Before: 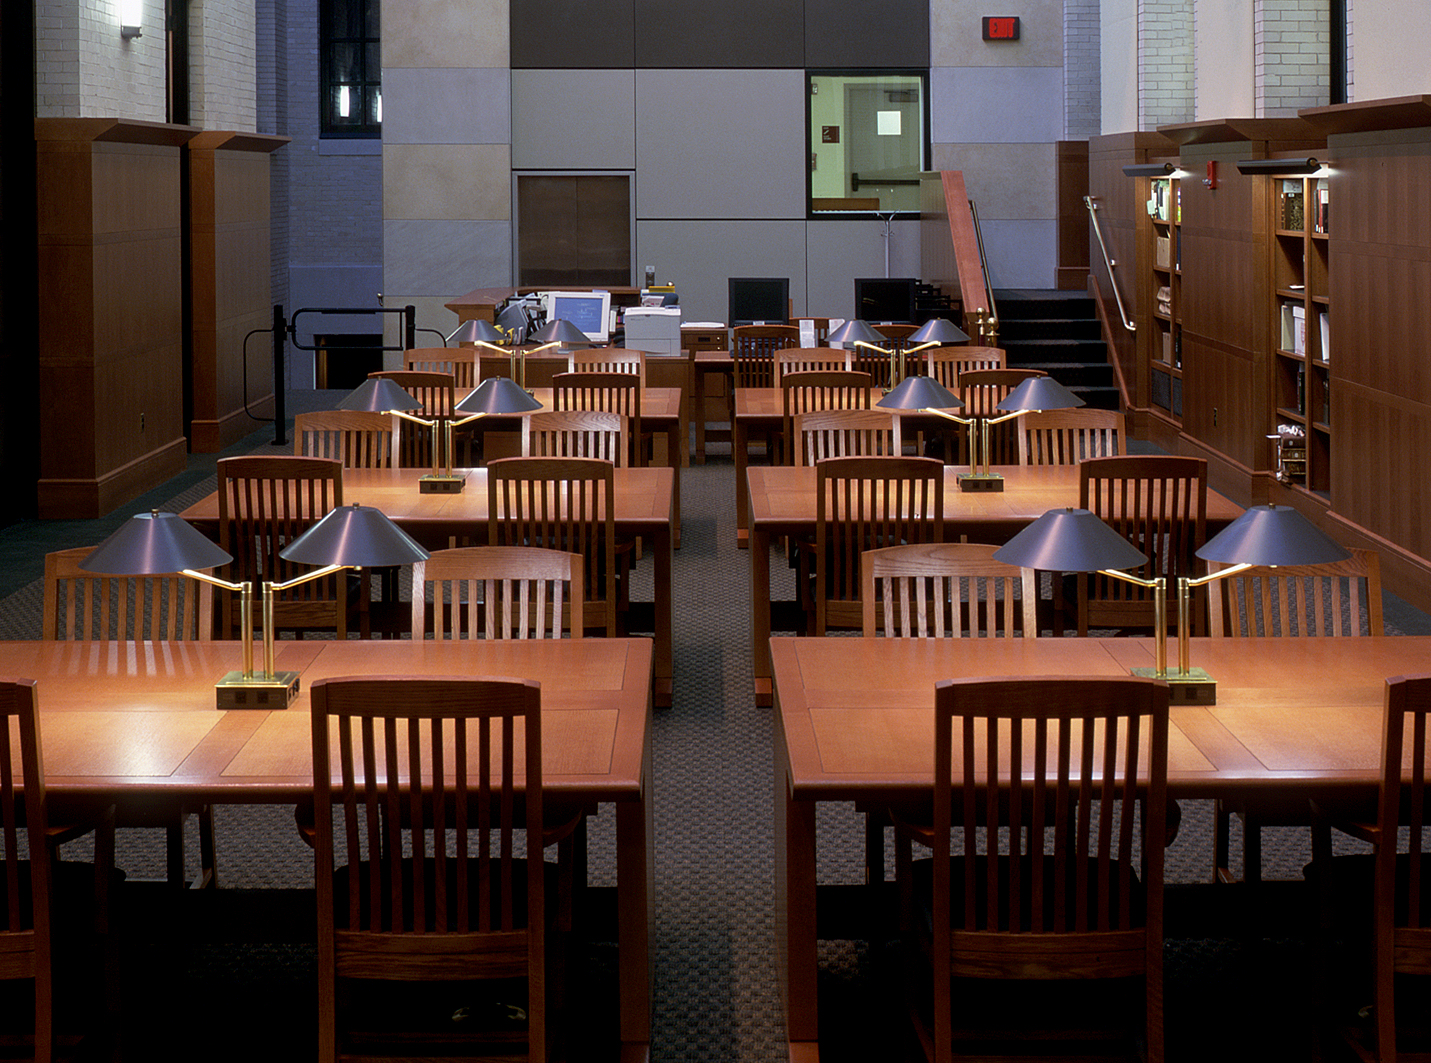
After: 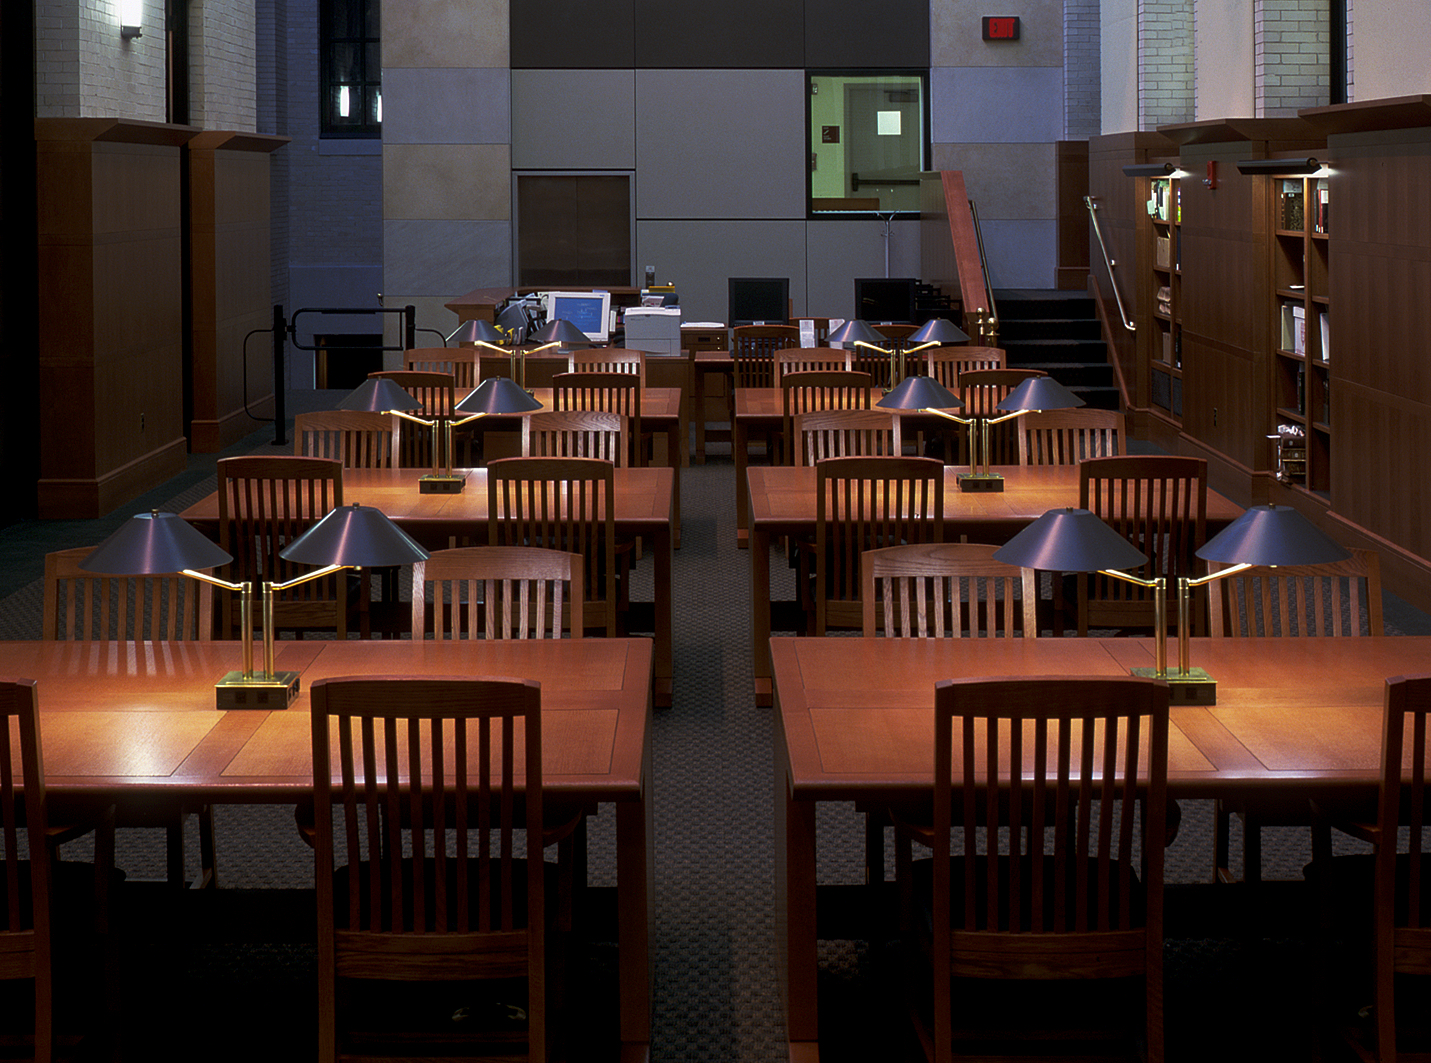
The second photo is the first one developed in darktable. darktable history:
tone curve: curves: ch0 [(0, 0) (0.536, 0.402) (1, 1)], preserve colors none
